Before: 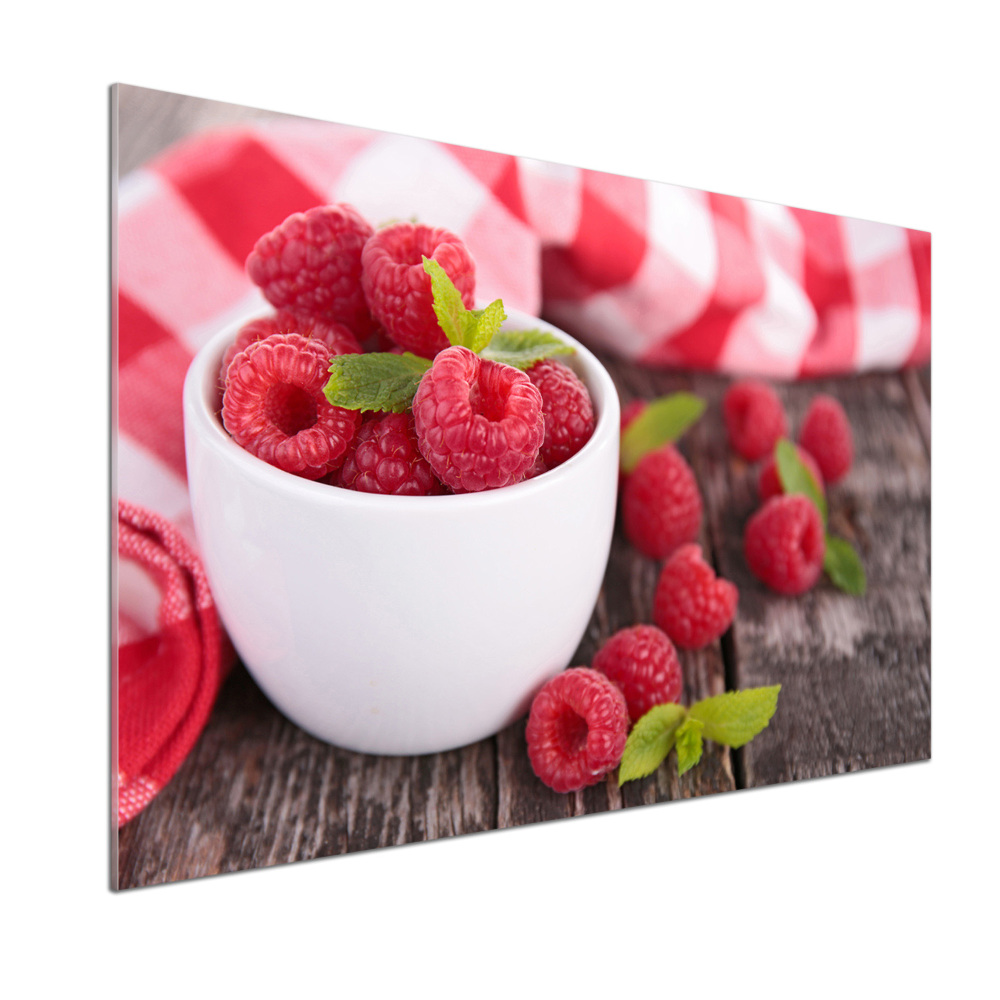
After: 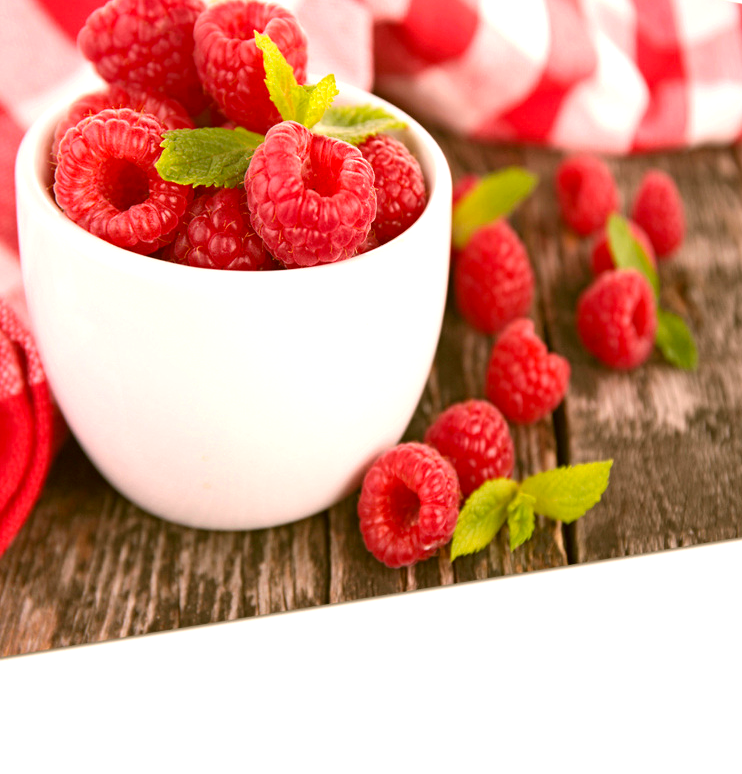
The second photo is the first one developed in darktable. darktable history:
crop: left 16.828%, top 22.526%, right 8.968%
exposure: exposure 0.567 EV, compensate highlight preservation false
color correction: highlights a* 8.95, highlights b* 14.98, shadows a* -0.367, shadows b* 26.79
